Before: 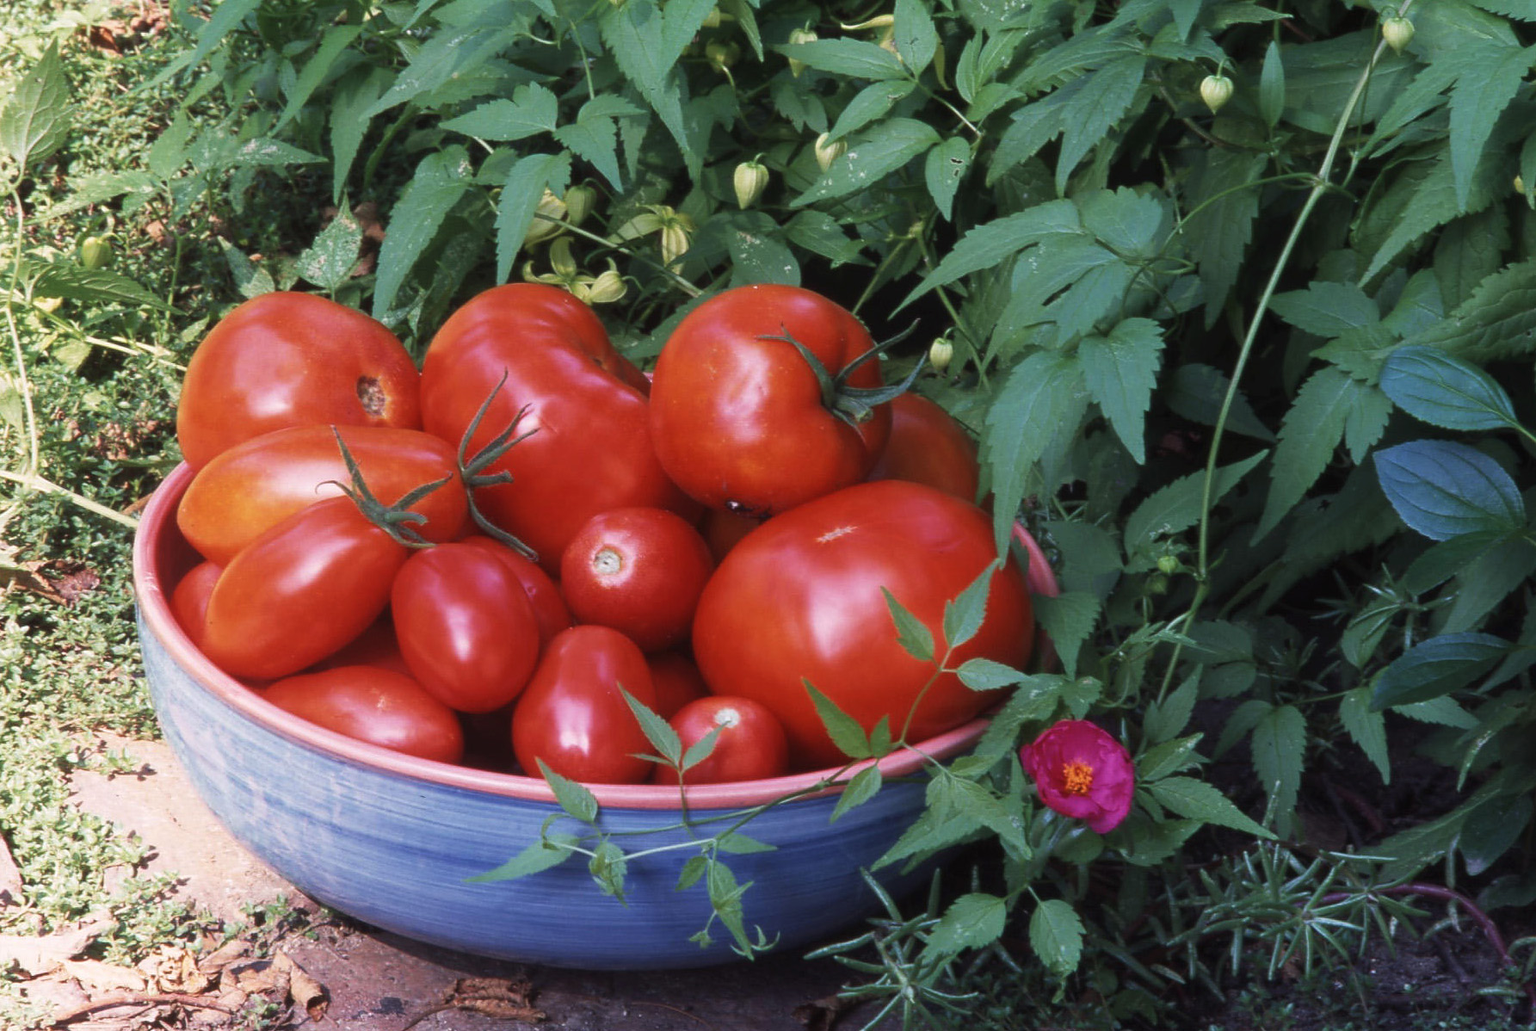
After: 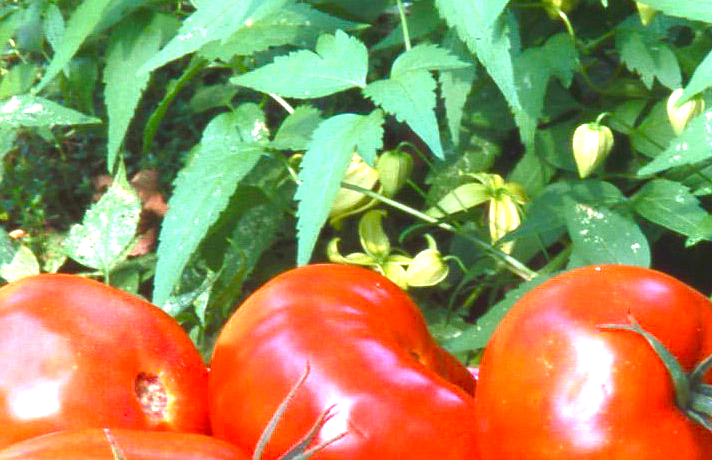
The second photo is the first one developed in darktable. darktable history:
exposure: black level correction 0, exposure 1.744 EV, compensate highlight preservation false
color balance rgb: linear chroma grading › global chroma 14.904%, perceptual saturation grading › global saturation 23.866%, perceptual saturation grading › highlights -23.568%, perceptual saturation grading › mid-tones 24.357%, perceptual saturation grading › shadows 41.198%, global vibrance 20%
crop: left 15.736%, top 5.458%, right 44.337%, bottom 56.061%
